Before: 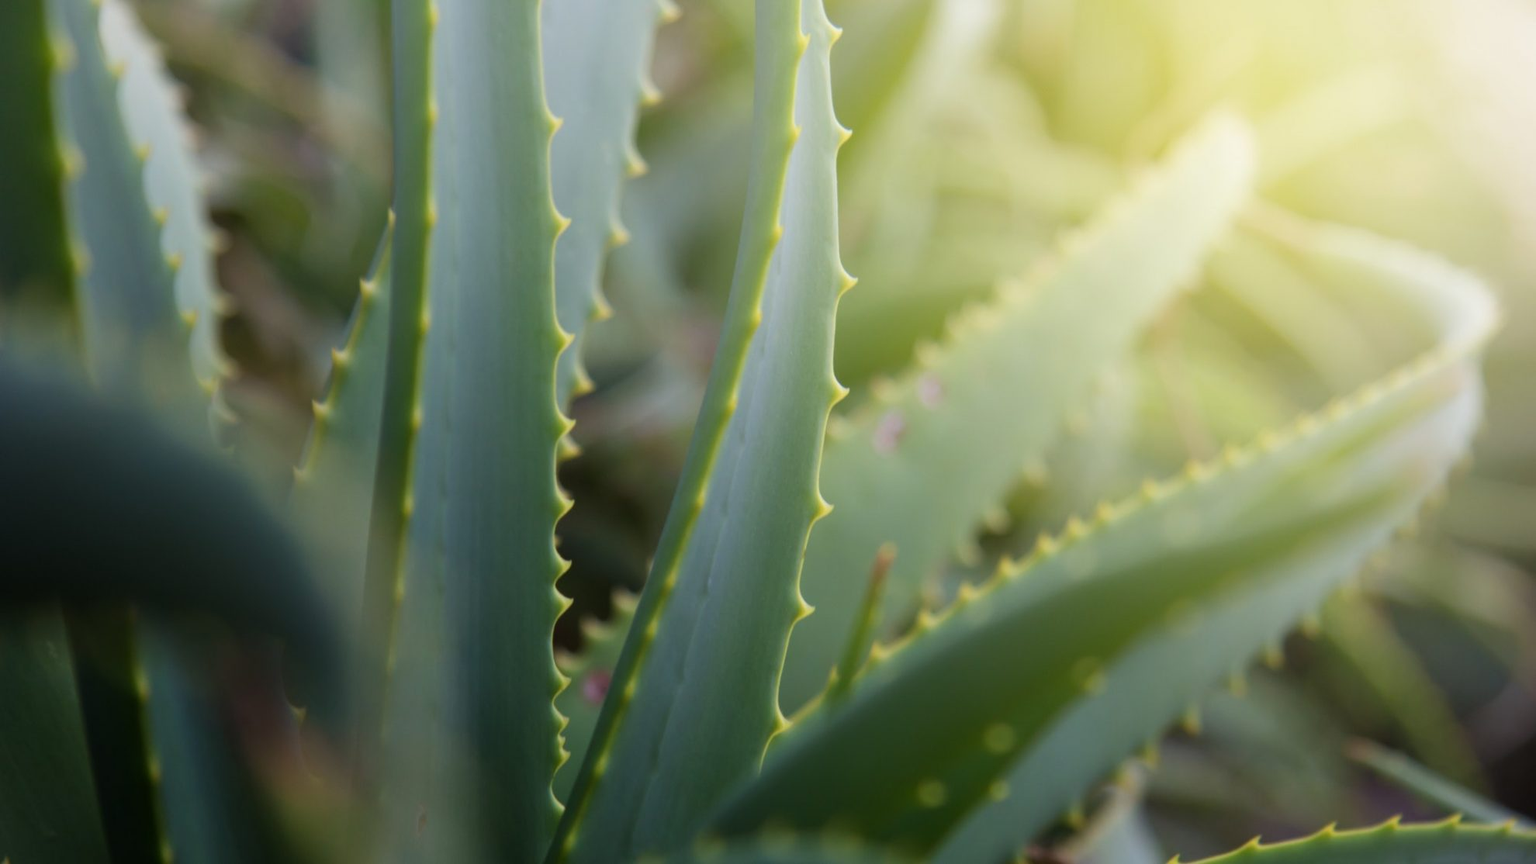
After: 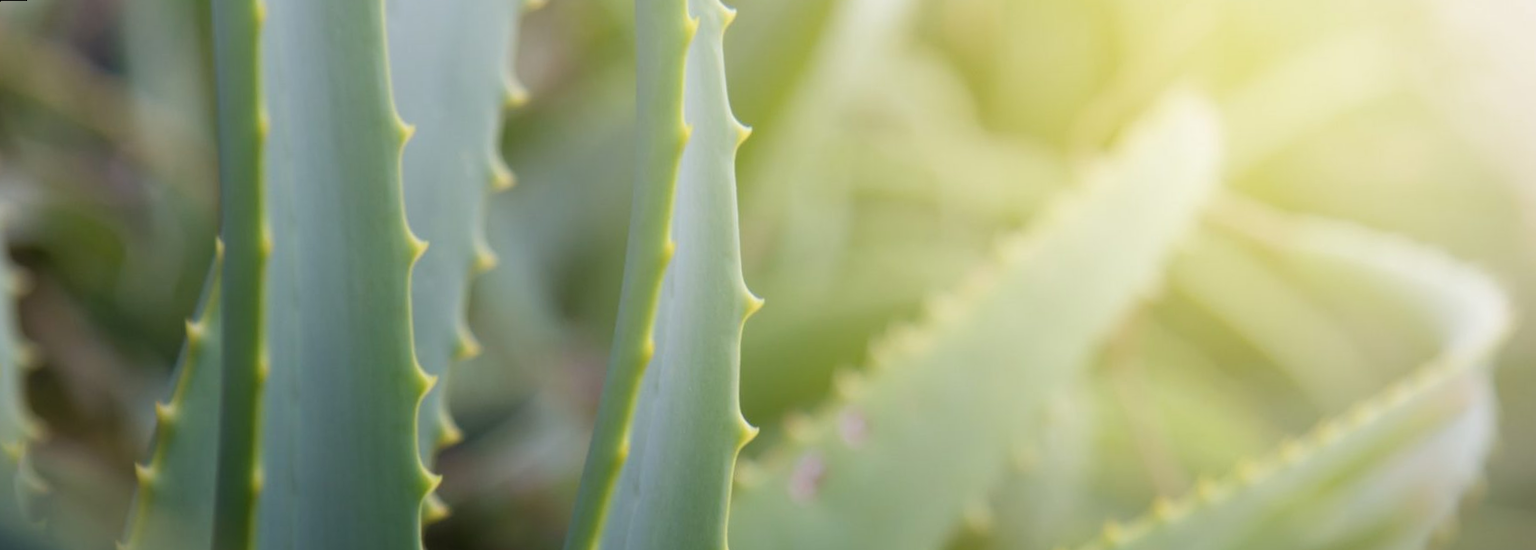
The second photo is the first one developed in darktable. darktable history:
crop and rotate: left 11.812%, bottom 42.776%
rotate and perspective: rotation -2°, crop left 0.022, crop right 0.978, crop top 0.049, crop bottom 0.951
